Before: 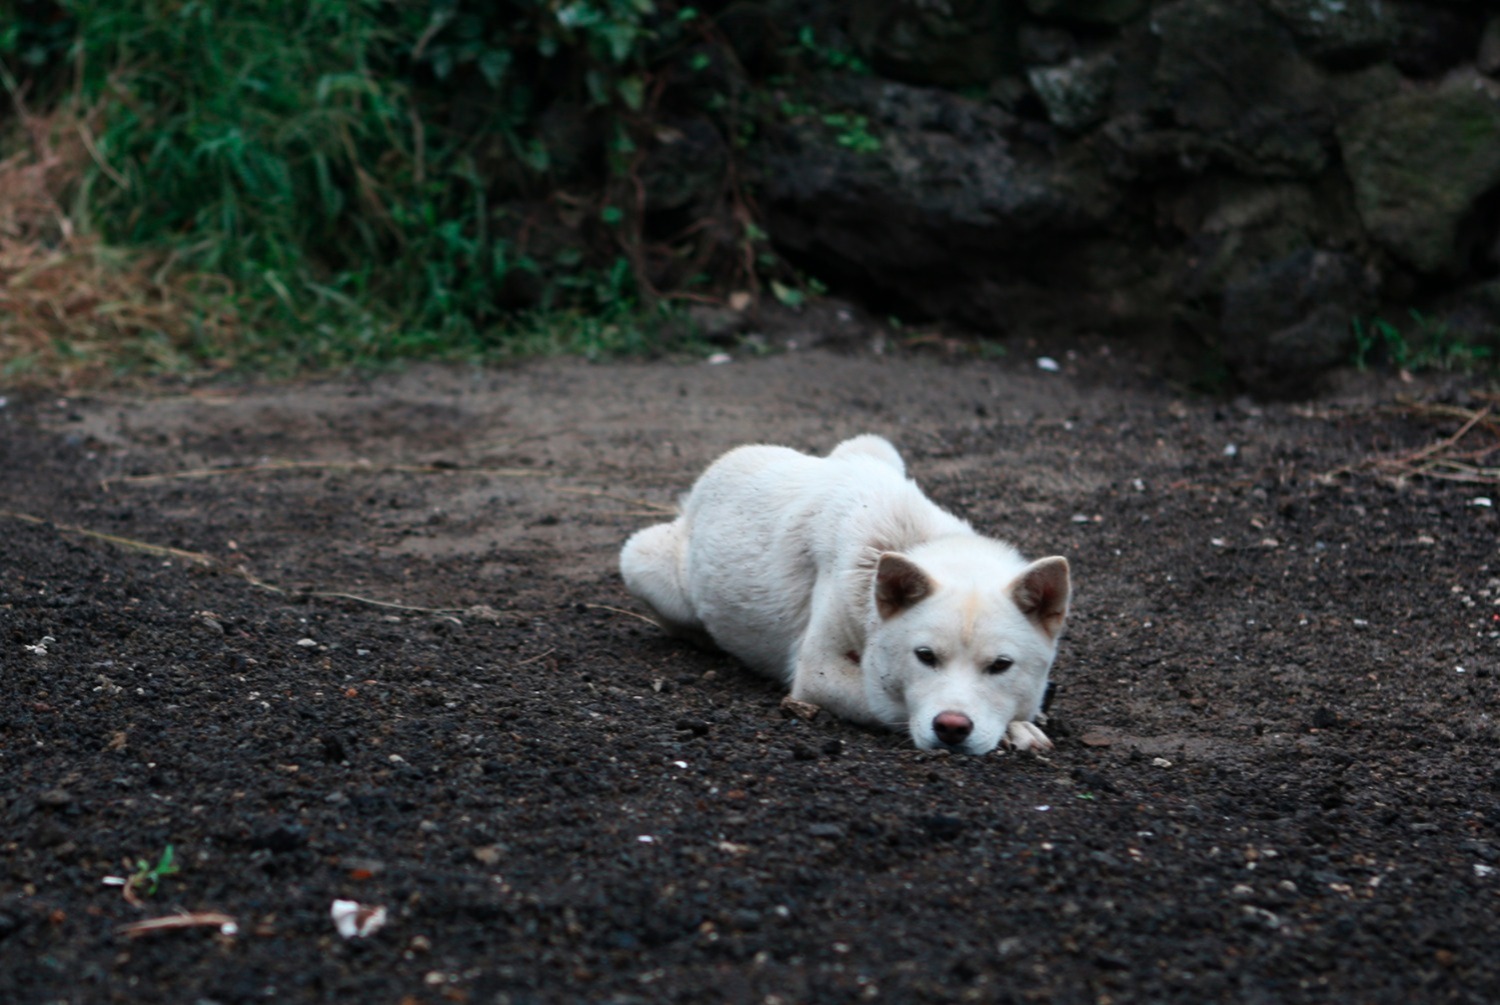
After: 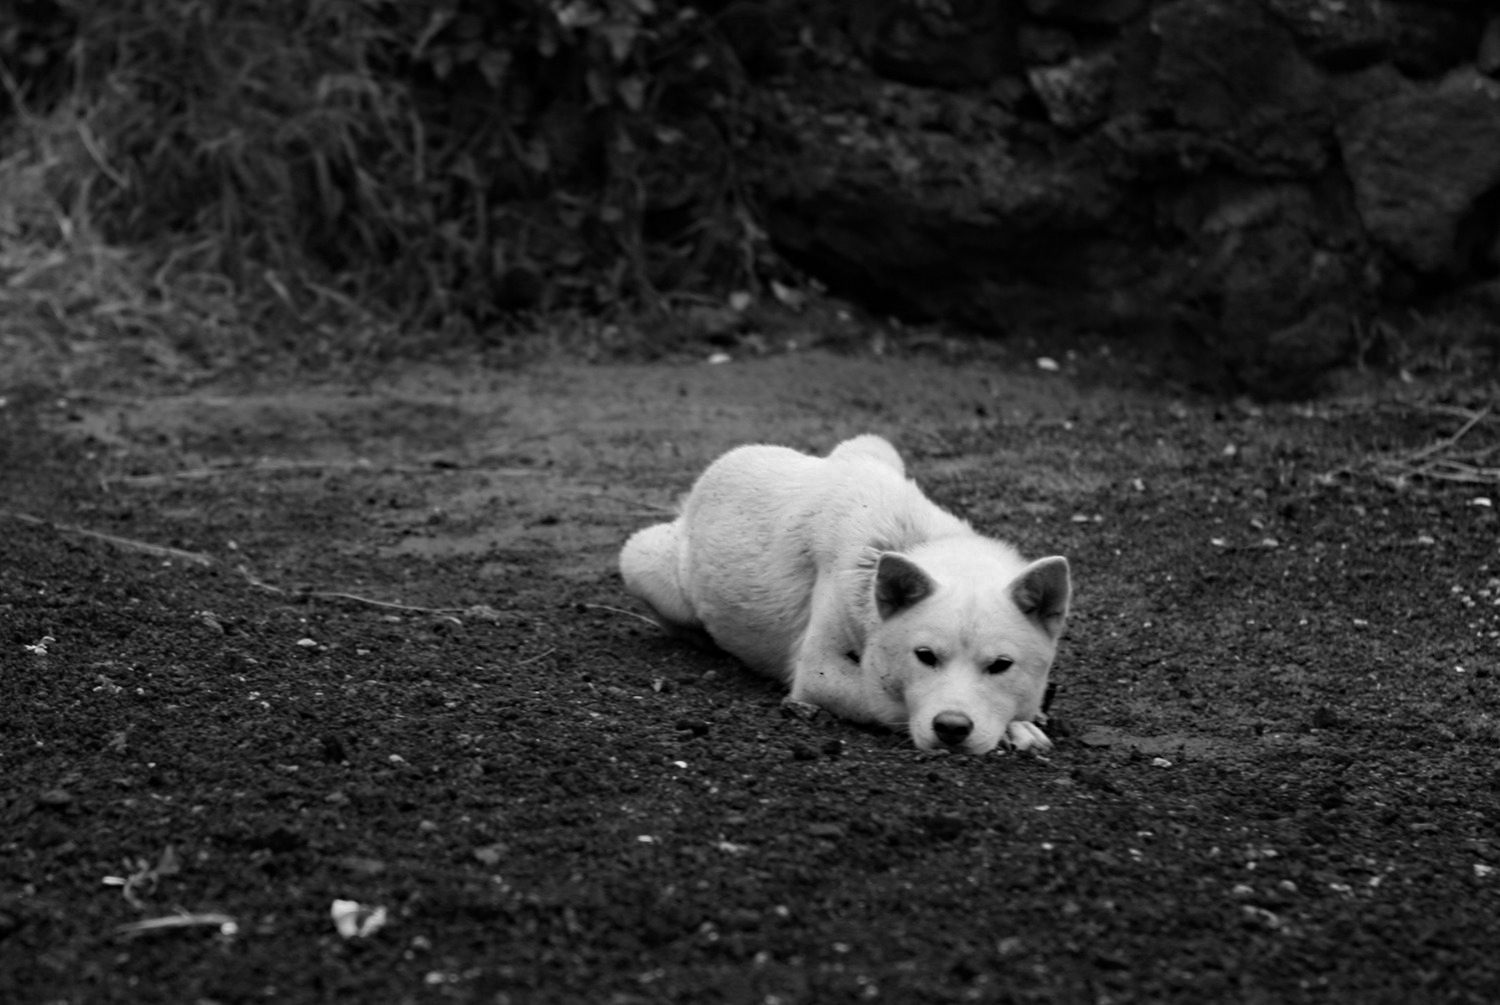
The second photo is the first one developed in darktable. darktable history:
haze removal: compatibility mode true, adaptive false
color zones: curves: ch0 [(0.002, 0.593) (0.143, 0.417) (0.285, 0.541) (0.455, 0.289) (0.608, 0.327) (0.727, 0.283) (0.869, 0.571) (1, 0.603)]; ch1 [(0, 0) (0.143, 0) (0.286, 0) (0.429, 0) (0.571, 0) (0.714, 0) (0.857, 0)]
